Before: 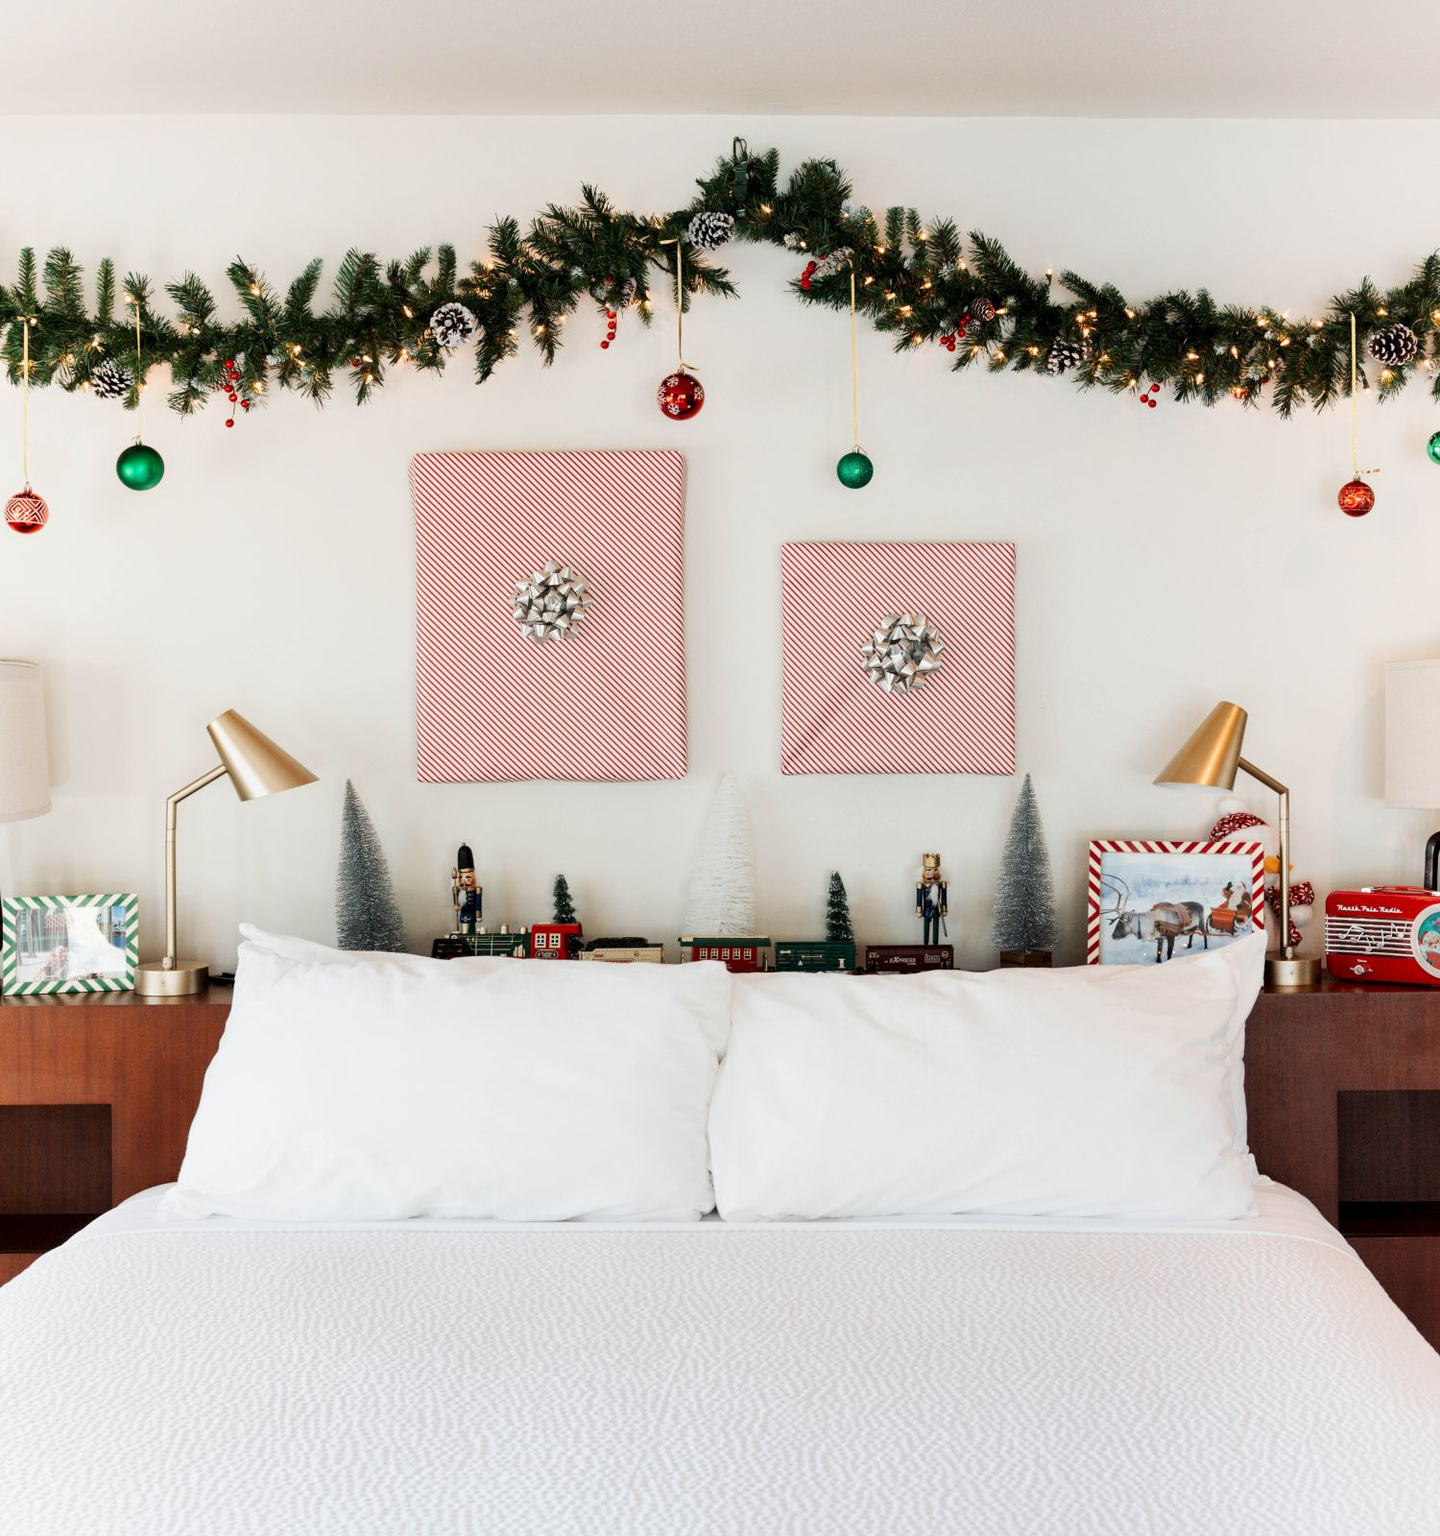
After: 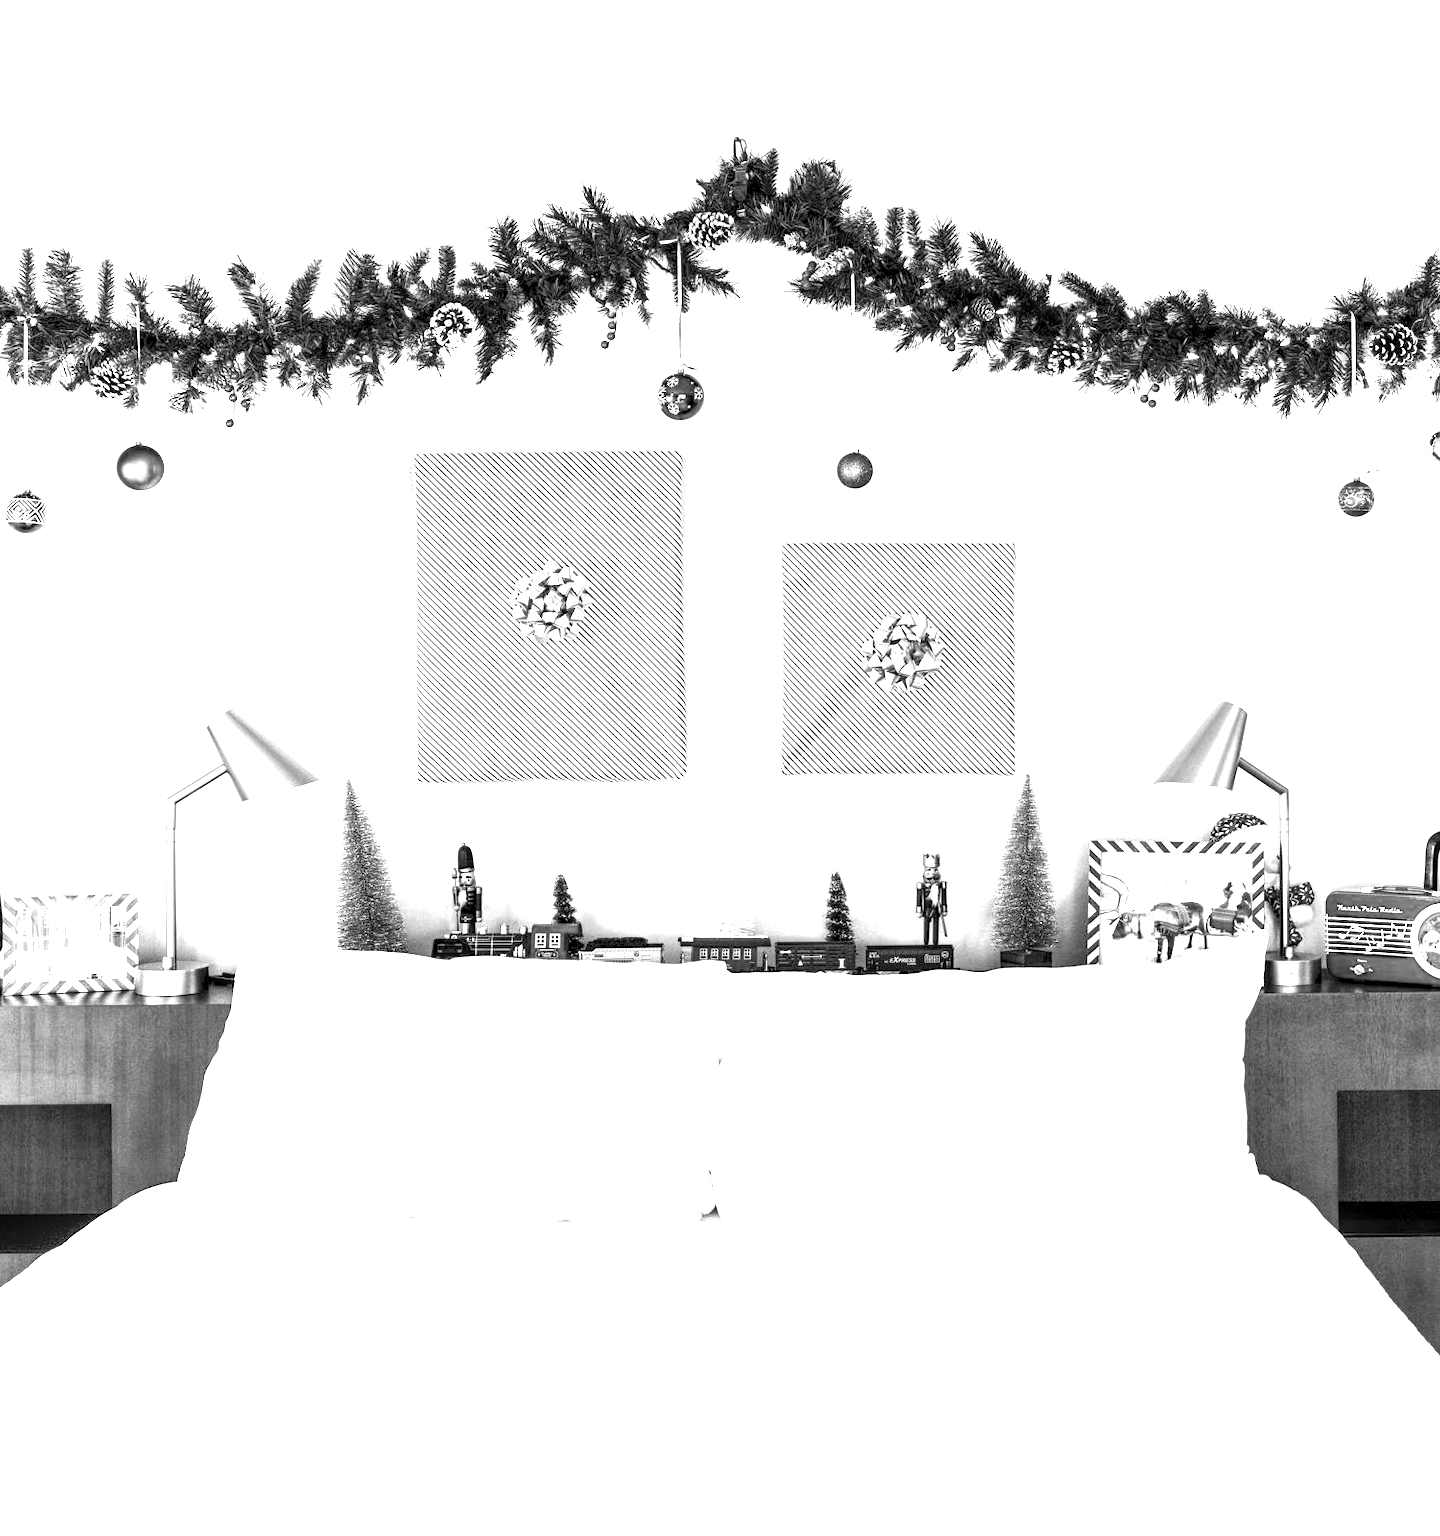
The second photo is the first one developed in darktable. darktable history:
local contrast: highlights 60%, shadows 60%, detail 160%
exposure: black level correction 0, exposure 1.5 EV, compensate highlight preservation false
monochrome: on, module defaults
color balance rgb: shadows fall-off 101%, linear chroma grading › mid-tones 7.63%, perceptual saturation grading › mid-tones 11.68%, mask middle-gray fulcrum 22.45%, global vibrance 10.11%, saturation formula JzAzBz (2021)
